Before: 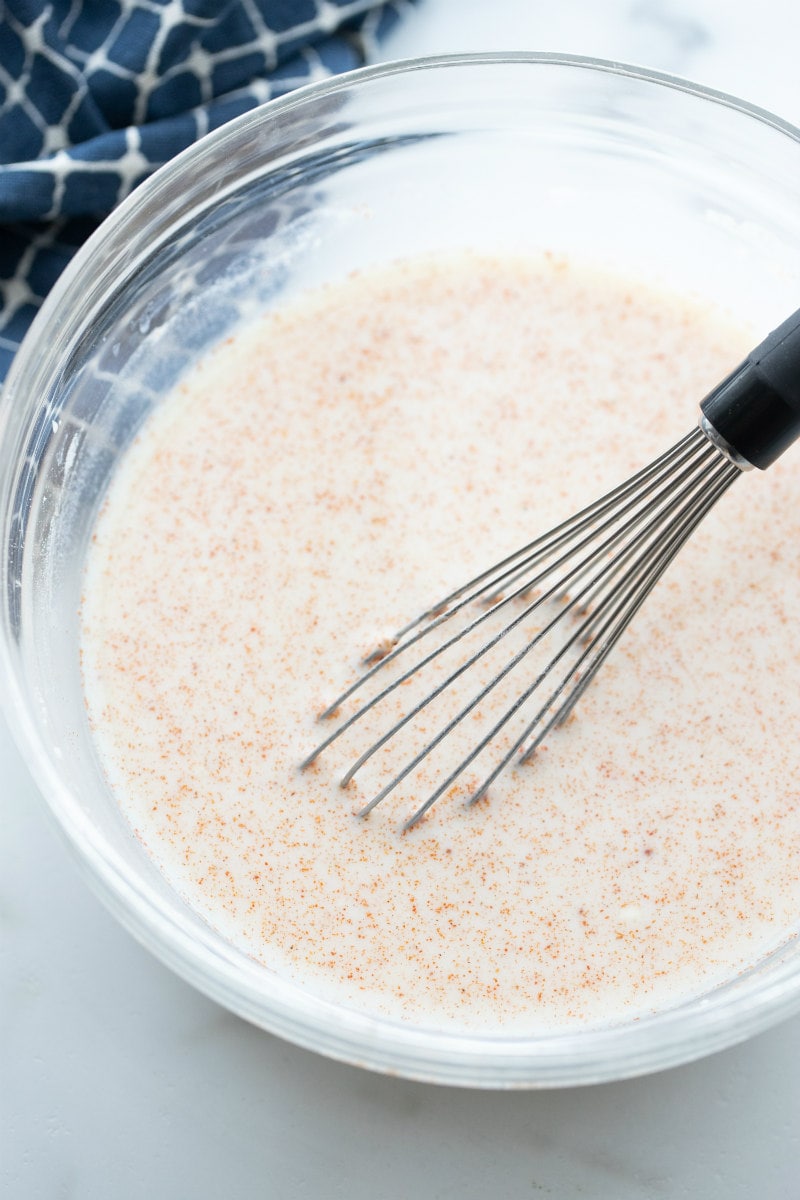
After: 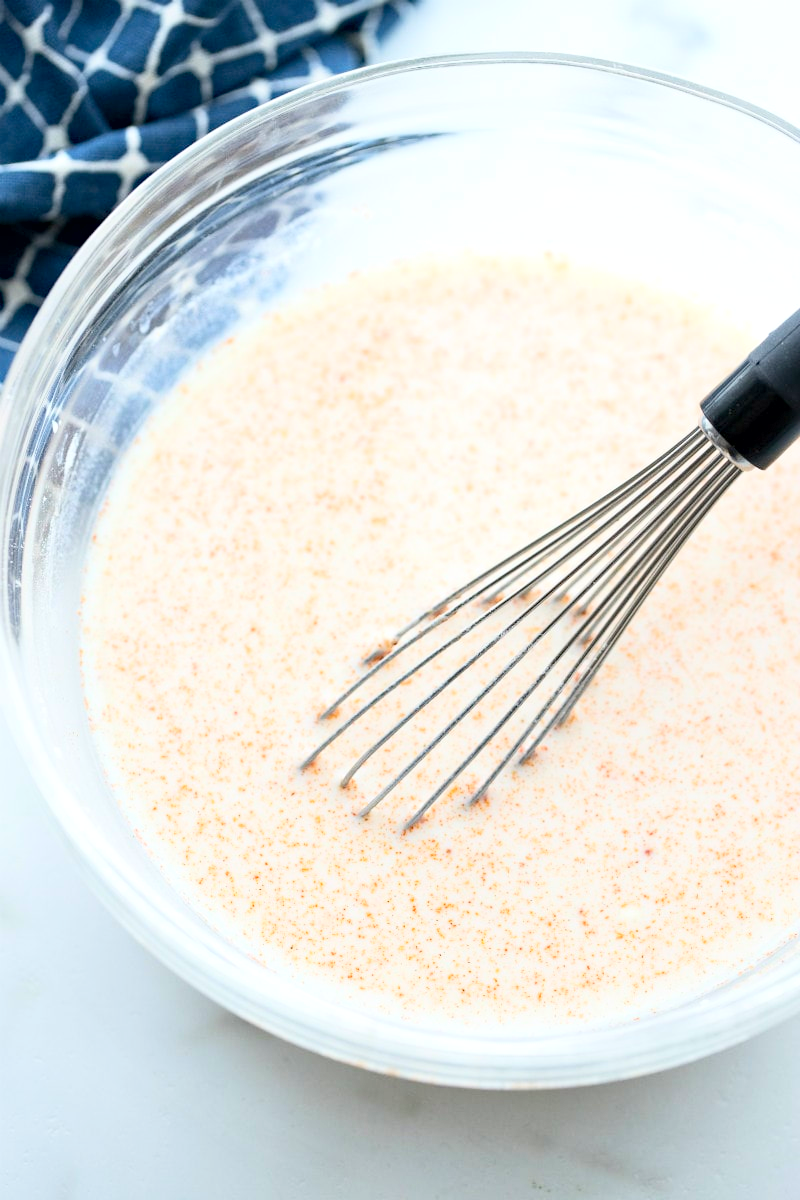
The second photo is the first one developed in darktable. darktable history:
exposure: black level correction 0.002, exposure 0.146 EV, compensate highlight preservation false
haze removal: compatibility mode true, adaptive false
contrast brightness saturation: contrast 0.196, brightness 0.169, saturation 0.227
